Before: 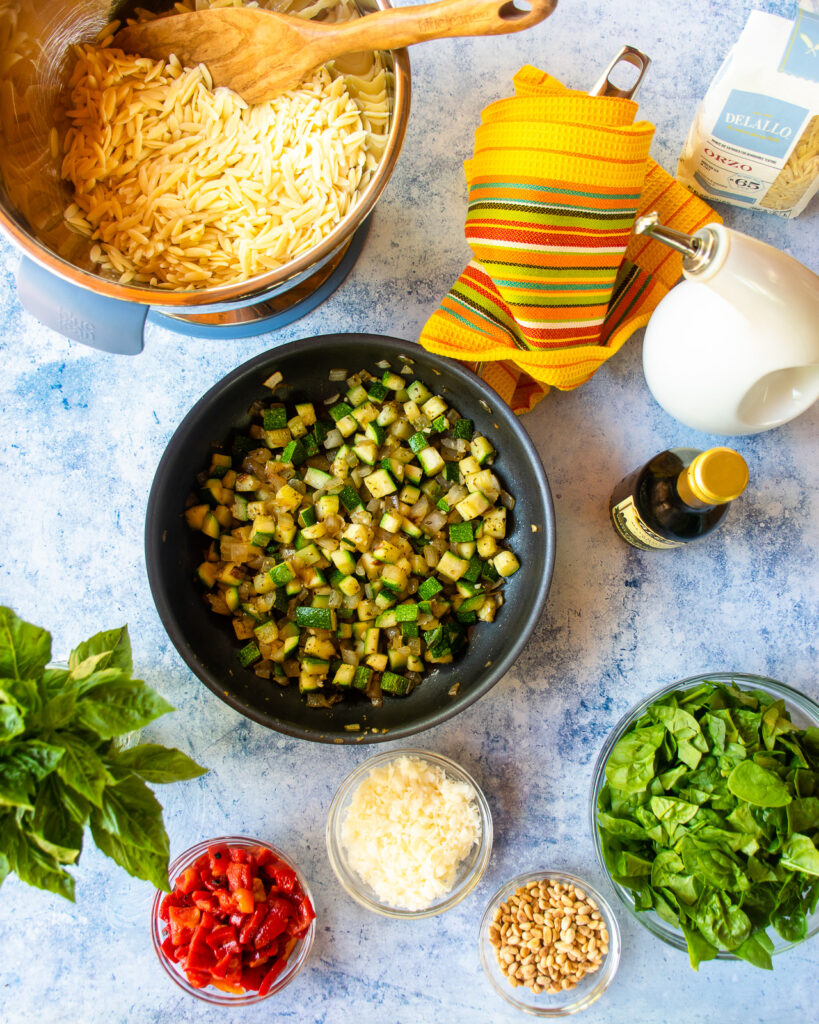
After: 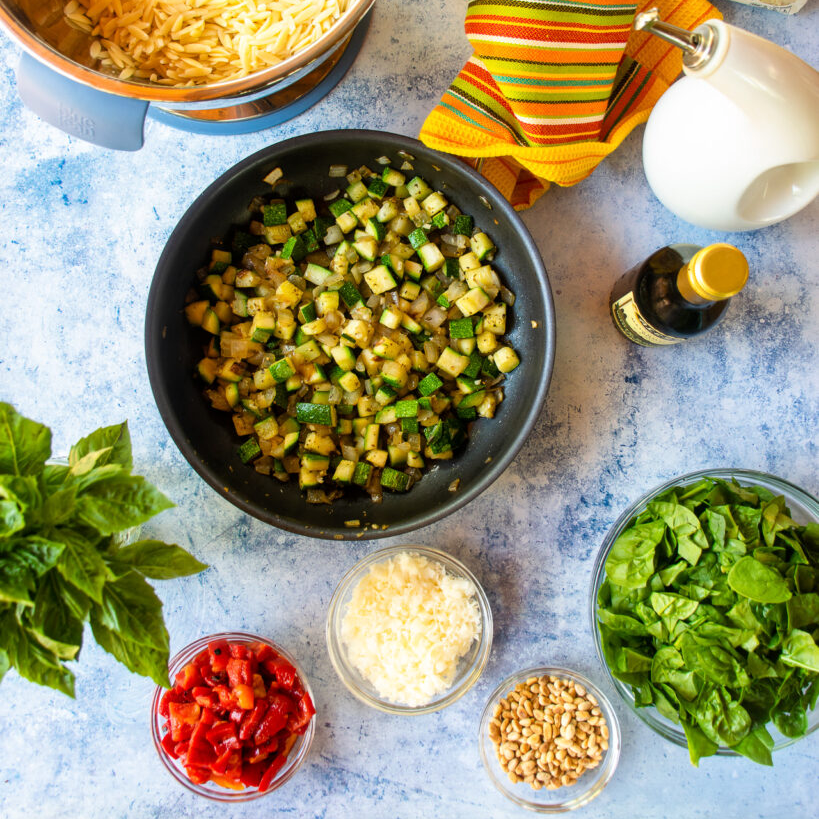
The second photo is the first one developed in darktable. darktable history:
crop and rotate: top 19.998%
local contrast: mode bilateral grid, contrast 15, coarseness 36, detail 105%, midtone range 0.2
